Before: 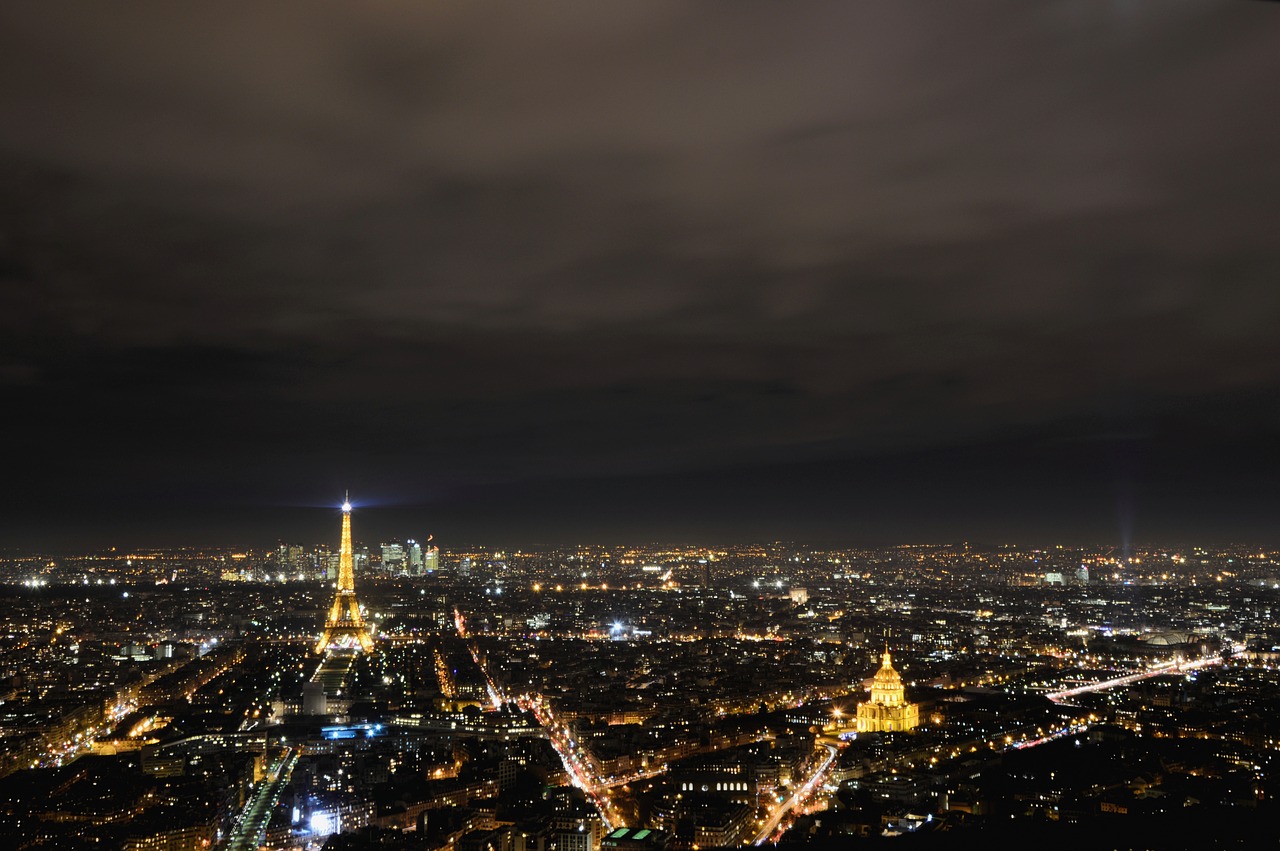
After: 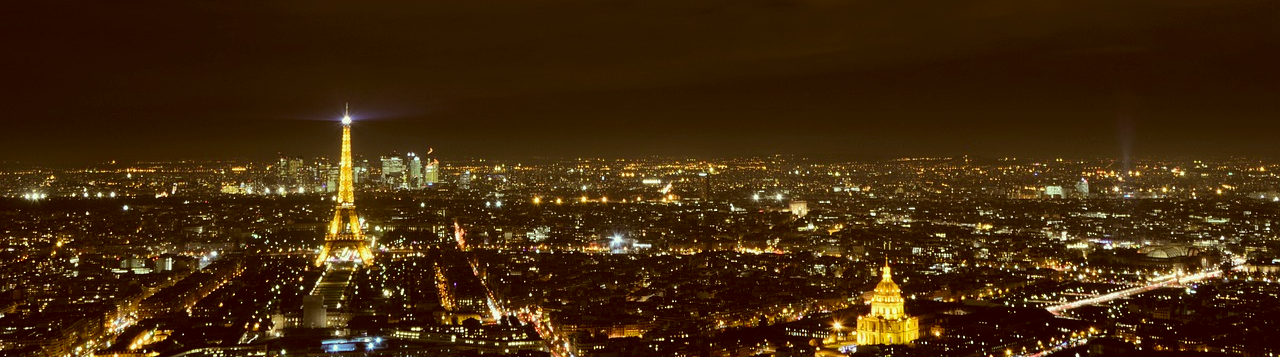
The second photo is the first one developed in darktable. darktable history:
crop: top 45.551%, bottom 12.262%
color correction: highlights a* -5.94, highlights b* 9.48, shadows a* 10.12, shadows b* 23.94
